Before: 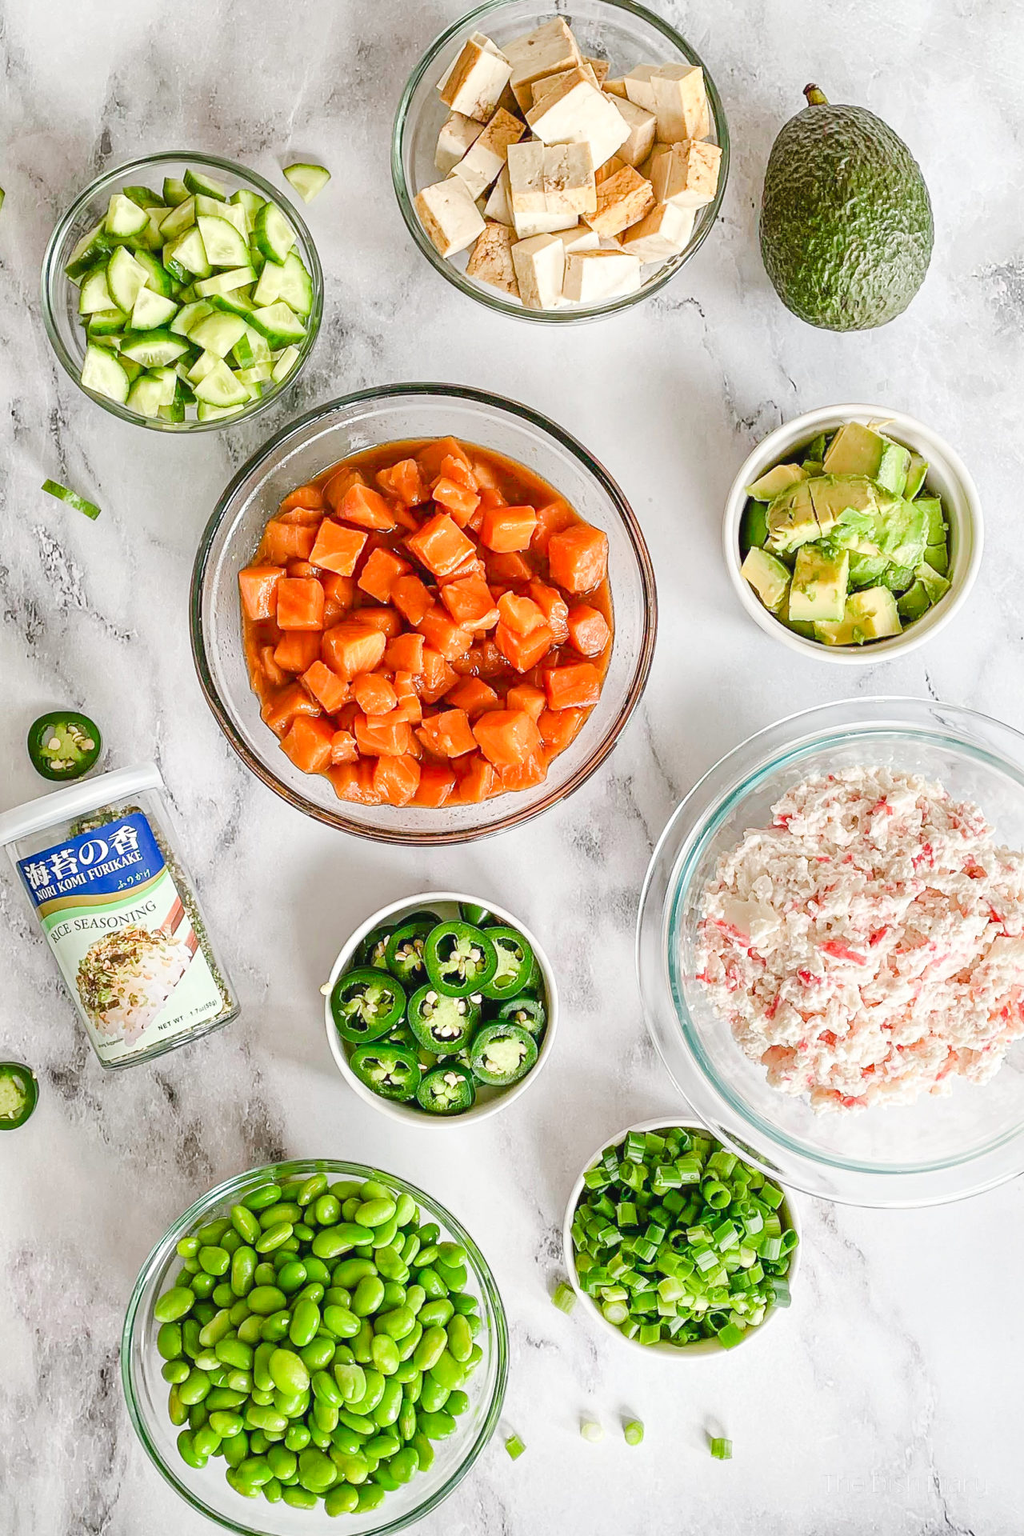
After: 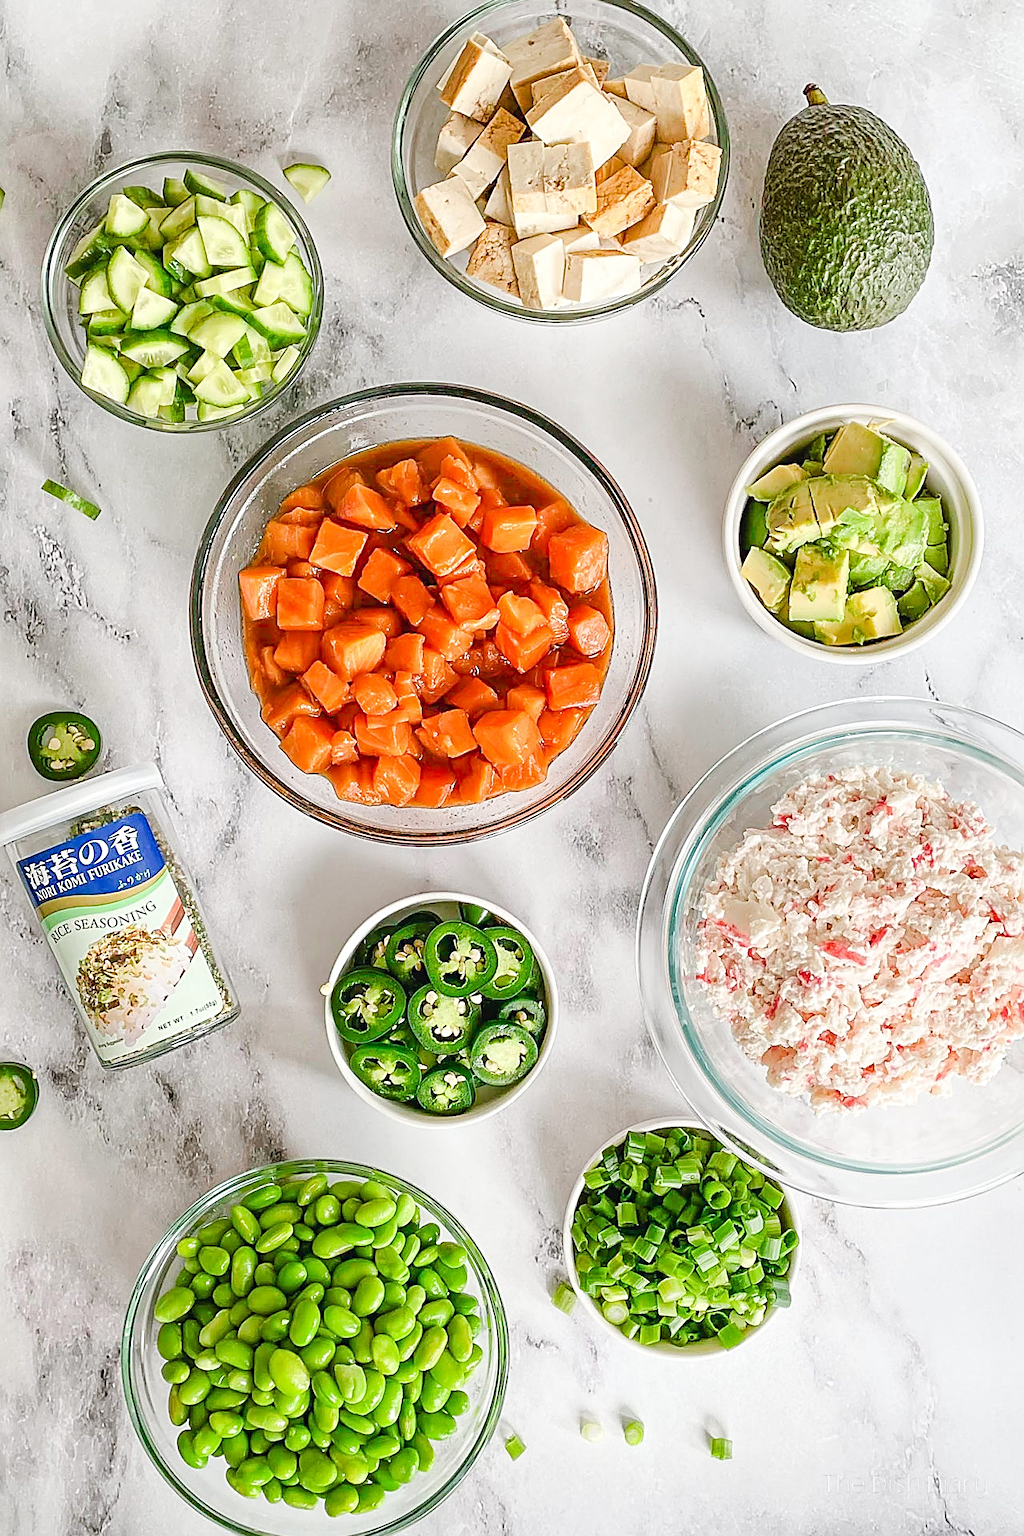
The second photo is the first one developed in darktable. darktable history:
sharpen: amount 0.532
